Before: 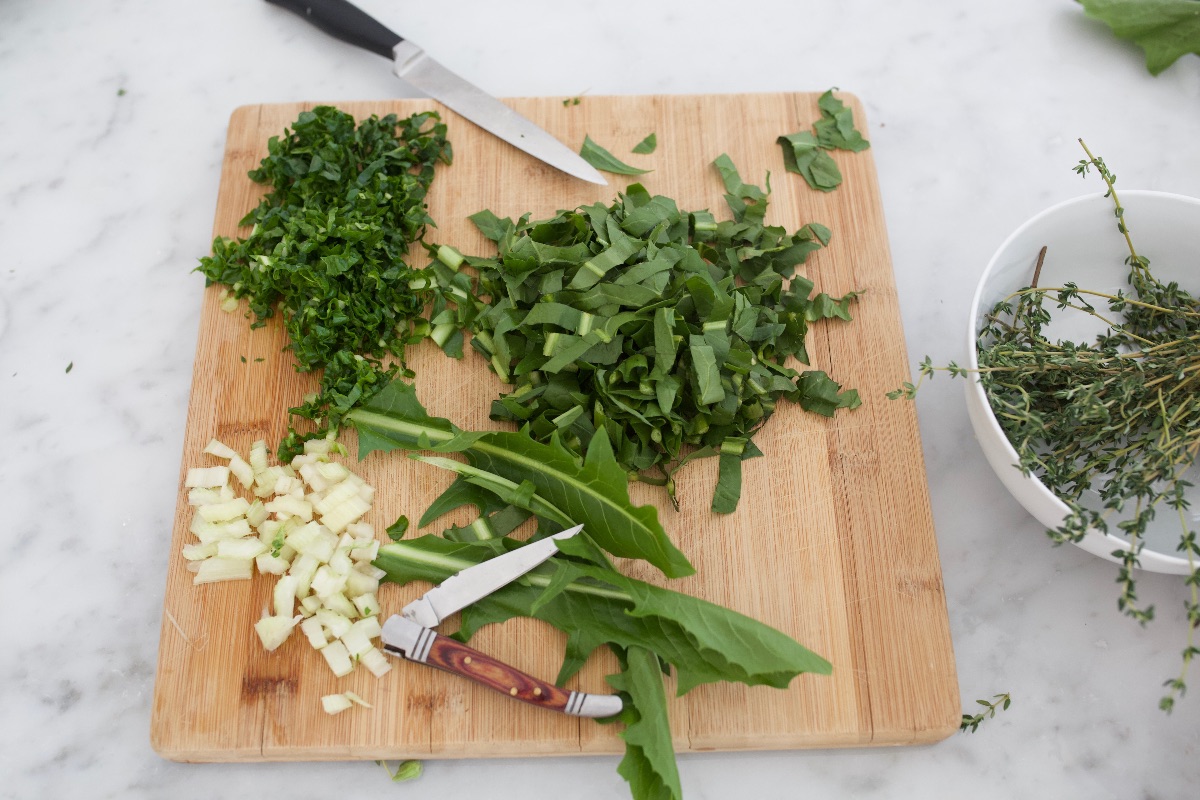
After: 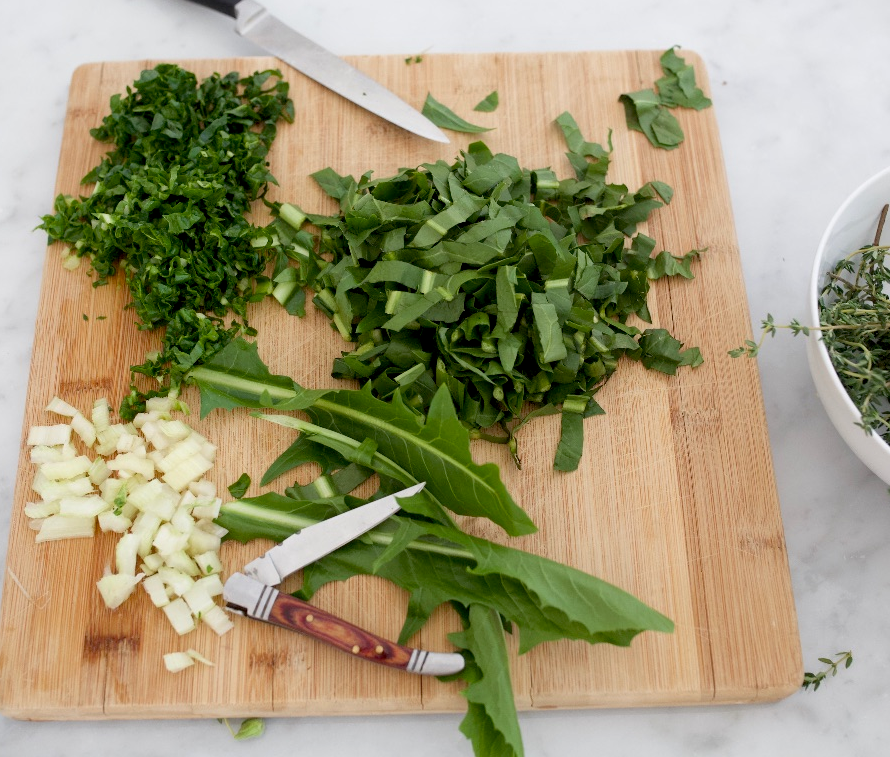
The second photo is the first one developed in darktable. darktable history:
crop and rotate: left 13.219%, top 5.358%, right 12.601%
exposure: black level correction 0.01, exposure 0.01 EV, compensate highlight preservation false
tone equalizer: mask exposure compensation -0.496 EV
